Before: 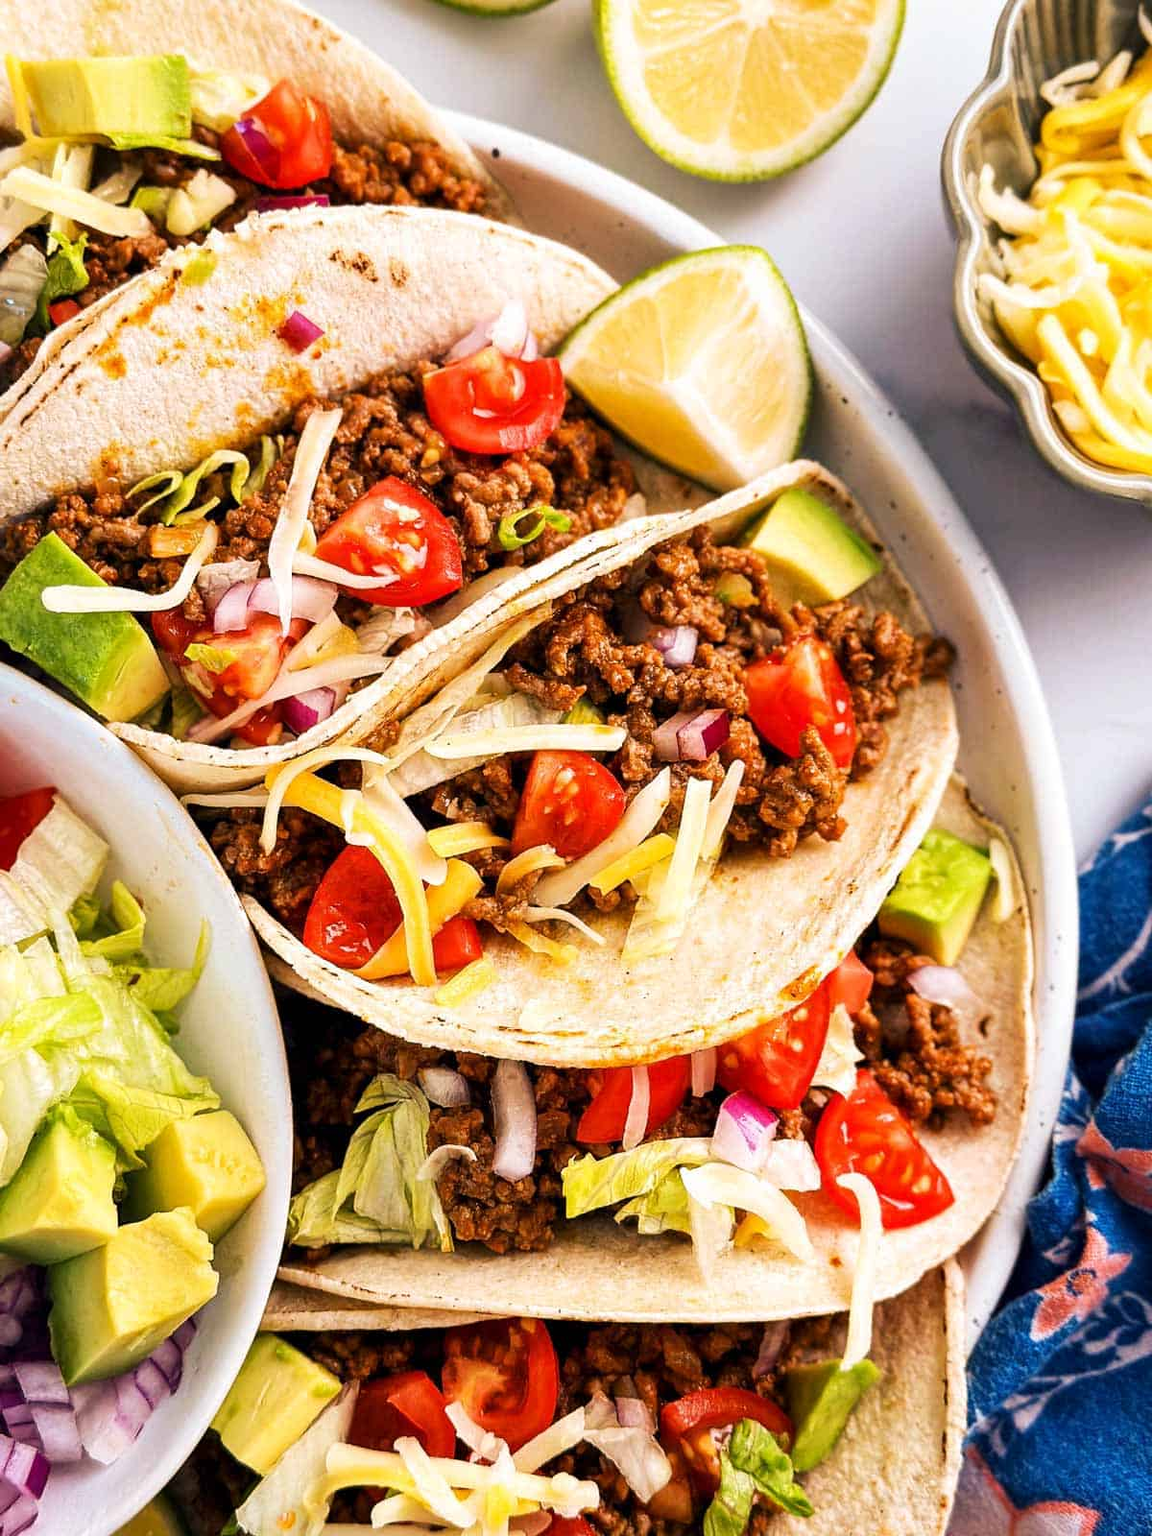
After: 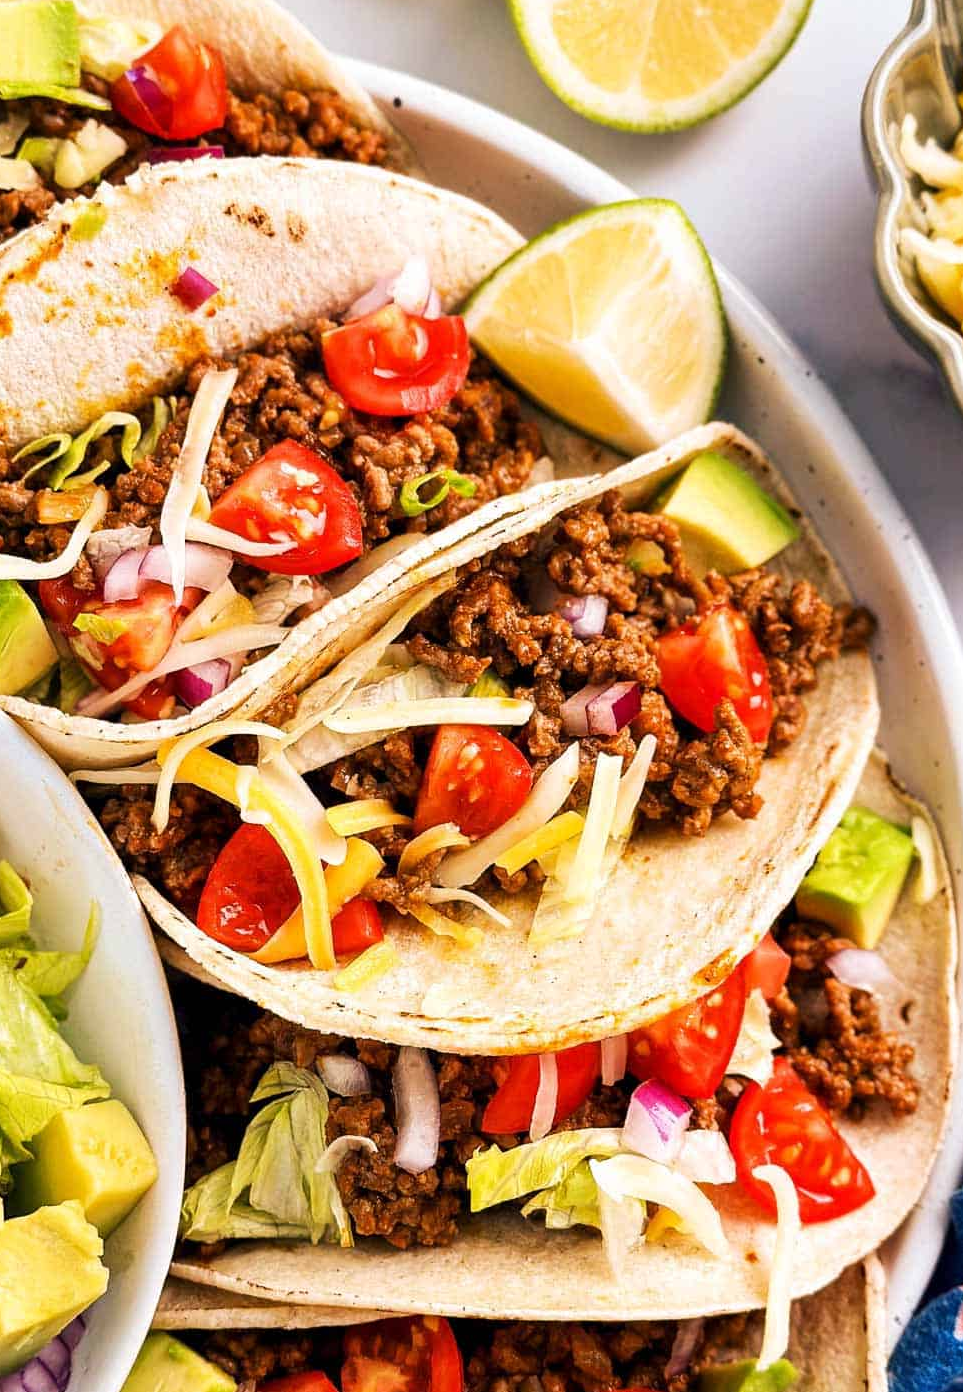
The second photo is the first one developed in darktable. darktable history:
crop: left 9.989%, top 3.58%, right 9.209%, bottom 9.267%
